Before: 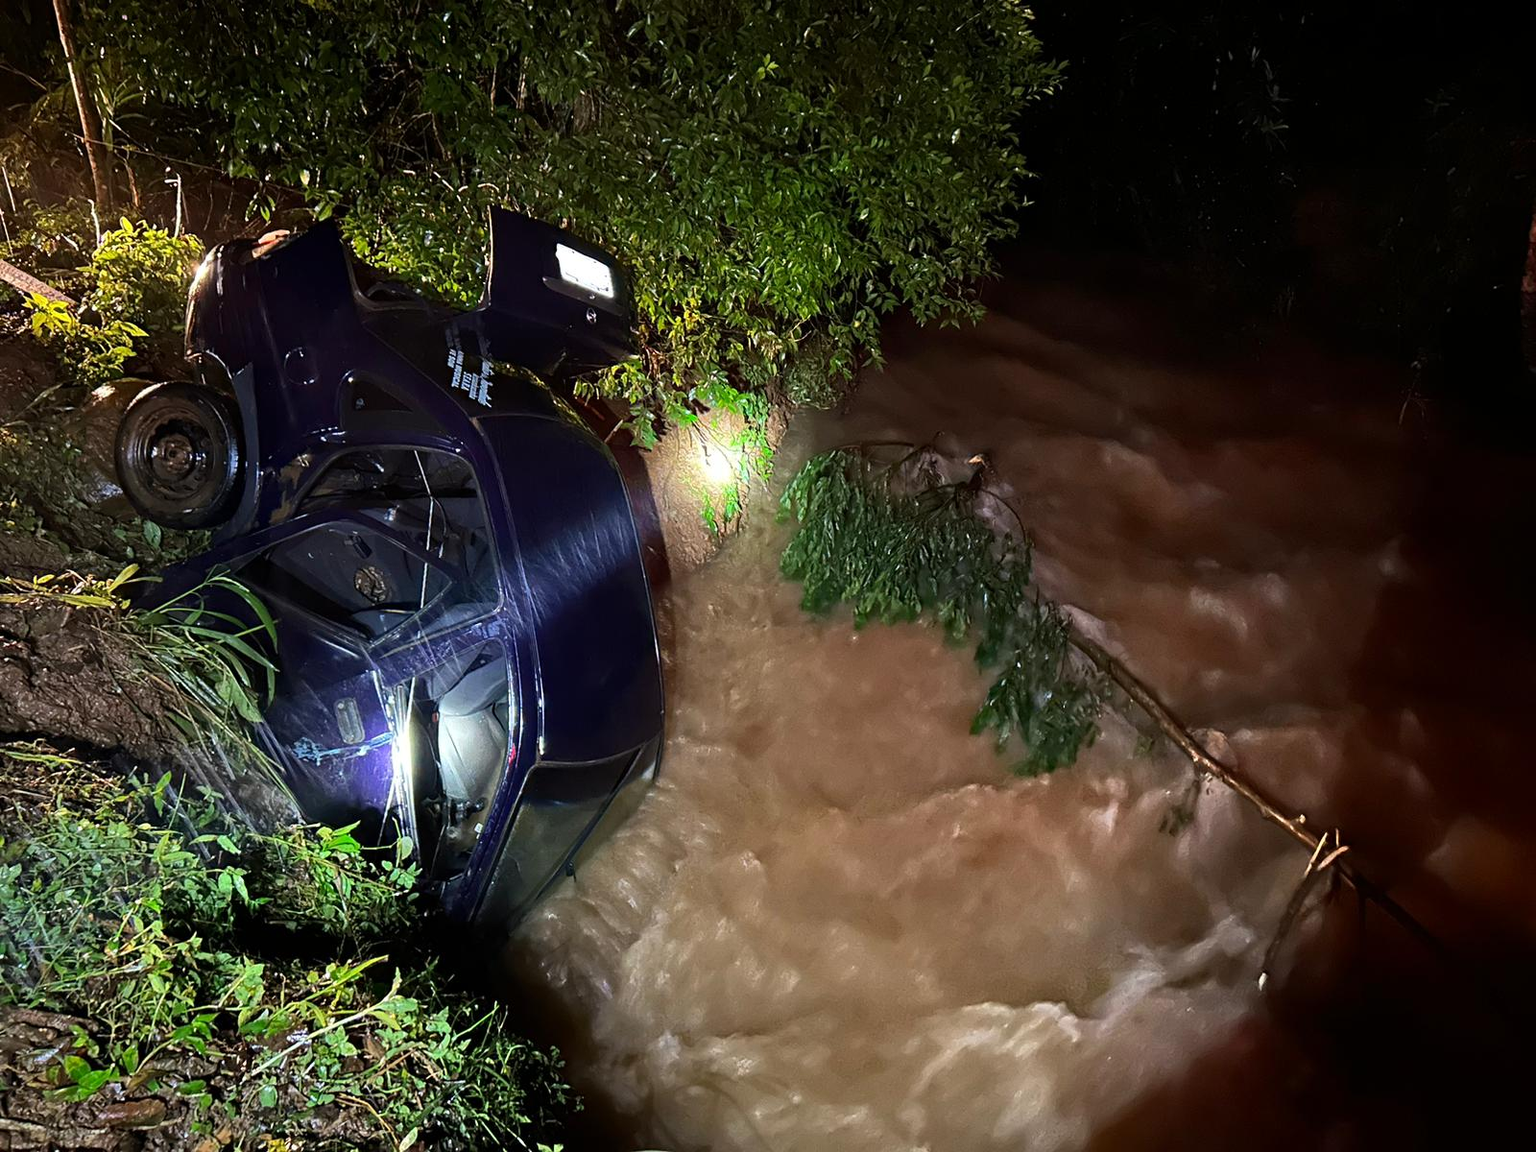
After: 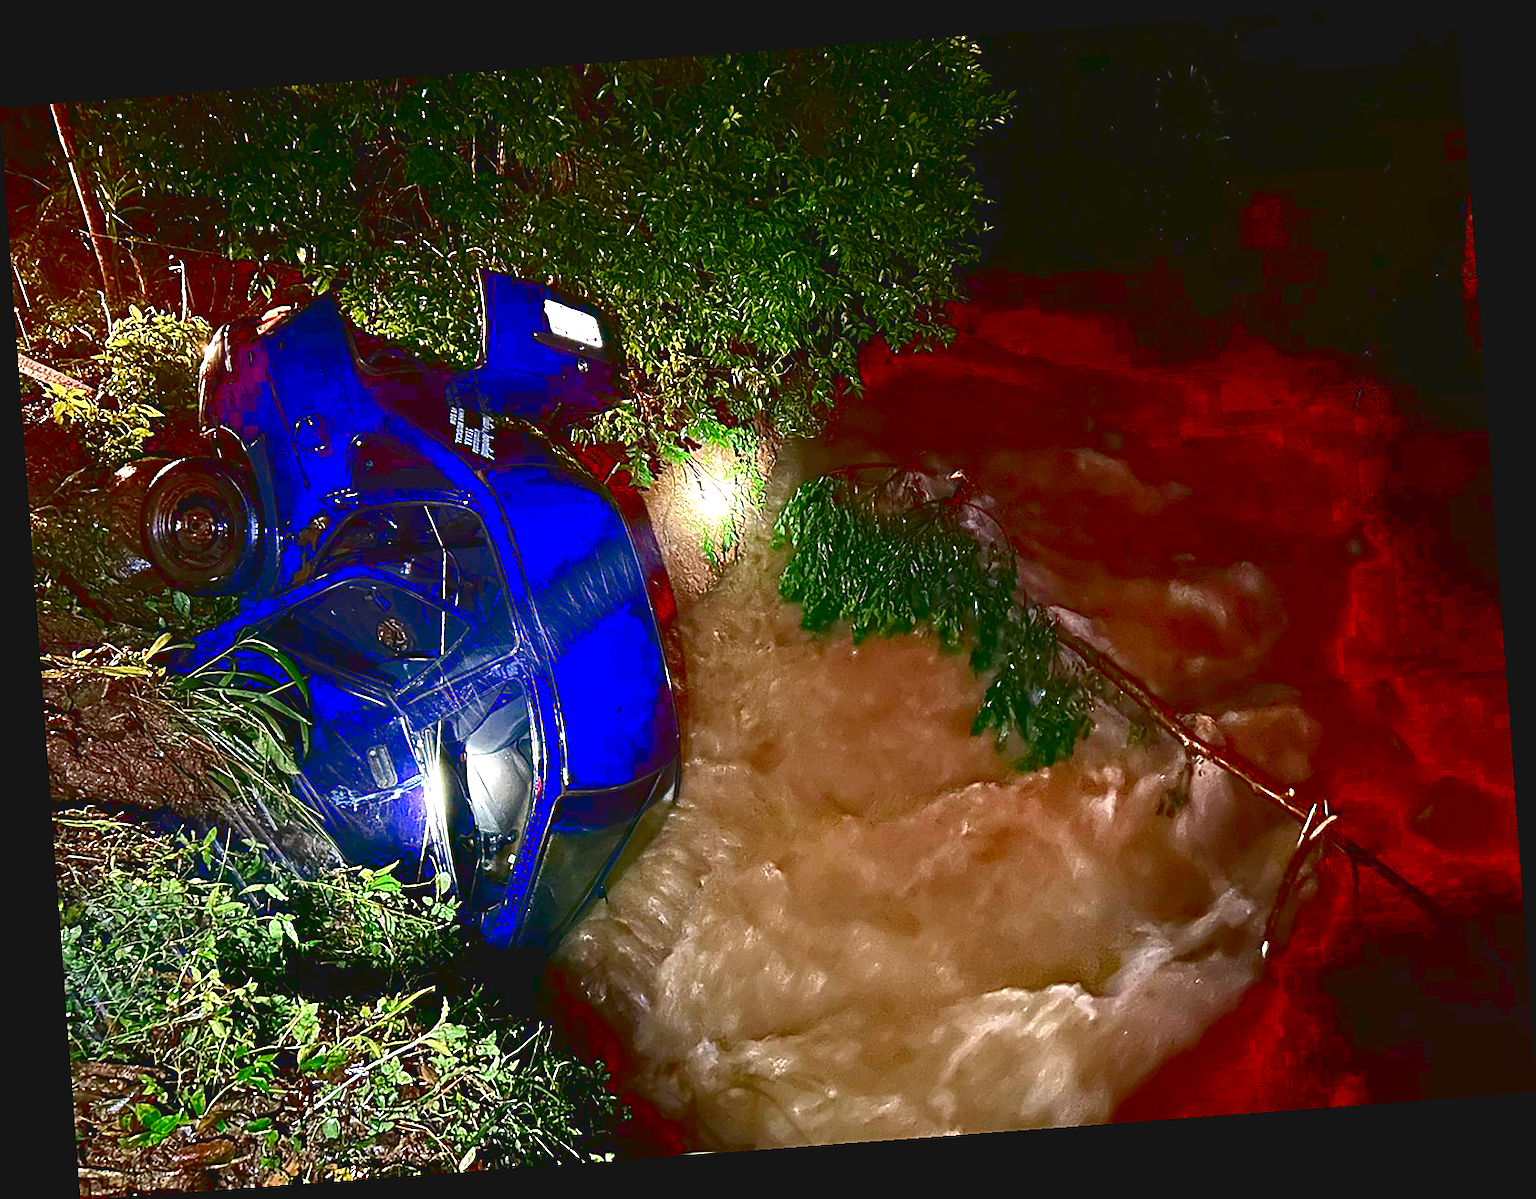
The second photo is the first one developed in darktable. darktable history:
contrast brightness saturation: contrast 0.1, brightness -0.26, saturation 0.14
color balance rgb: perceptual saturation grading › global saturation 20%, perceptual saturation grading › highlights -50%, perceptual saturation grading › shadows 30%, perceptual brilliance grading › global brilliance 10%, perceptual brilliance grading › shadows 15%
color correction: highlights a* 5.81, highlights b* 4.84
tone curve: curves: ch0 [(0, 0.068) (1, 0.961)], color space Lab, linked channels, preserve colors none
sharpen: on, module defaults
rotate and perspective: rotation -4.25°, automatic cropping off
exposure: exposure 0.2 EV, compensate highlight preservation false
